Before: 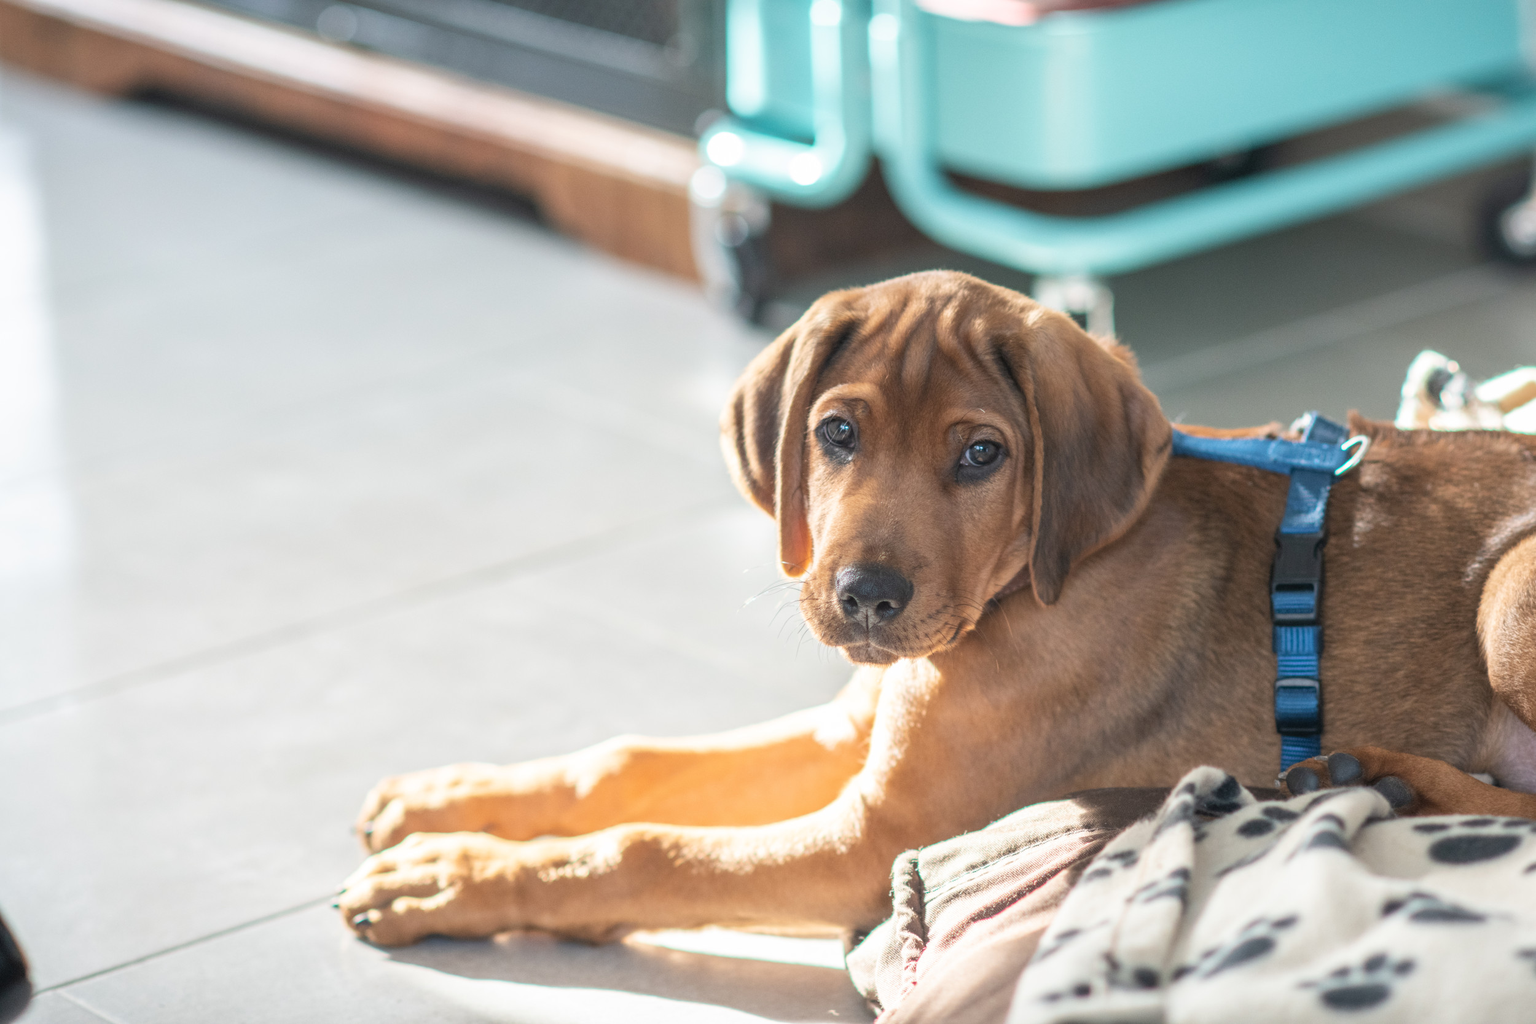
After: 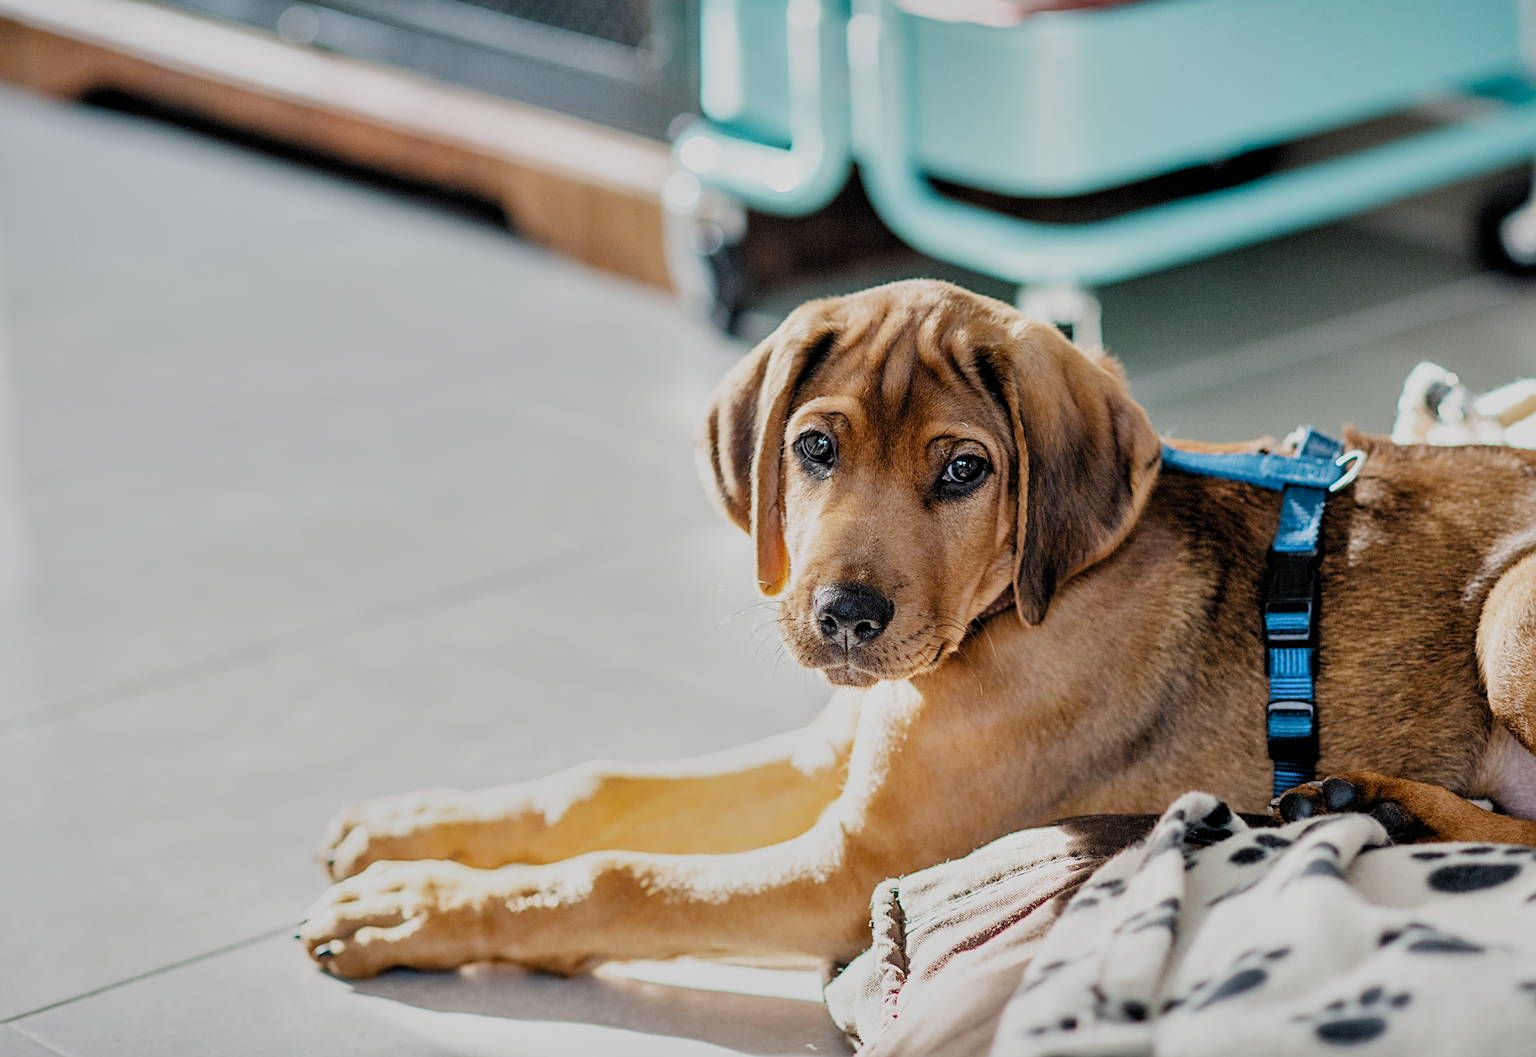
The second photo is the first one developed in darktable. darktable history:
shadows and highlights: low approximation 0.01, soften with gaussian
filmic rgb: black relative exposure -2.85 EV, white relative exposure 4.56 EV, hardness 1.77, contrast 1.25, preserve chrominance no, color science v5 (2021)
crop and rotate: left 3.238%
sharpen: radius 2.543, amount 0.636
